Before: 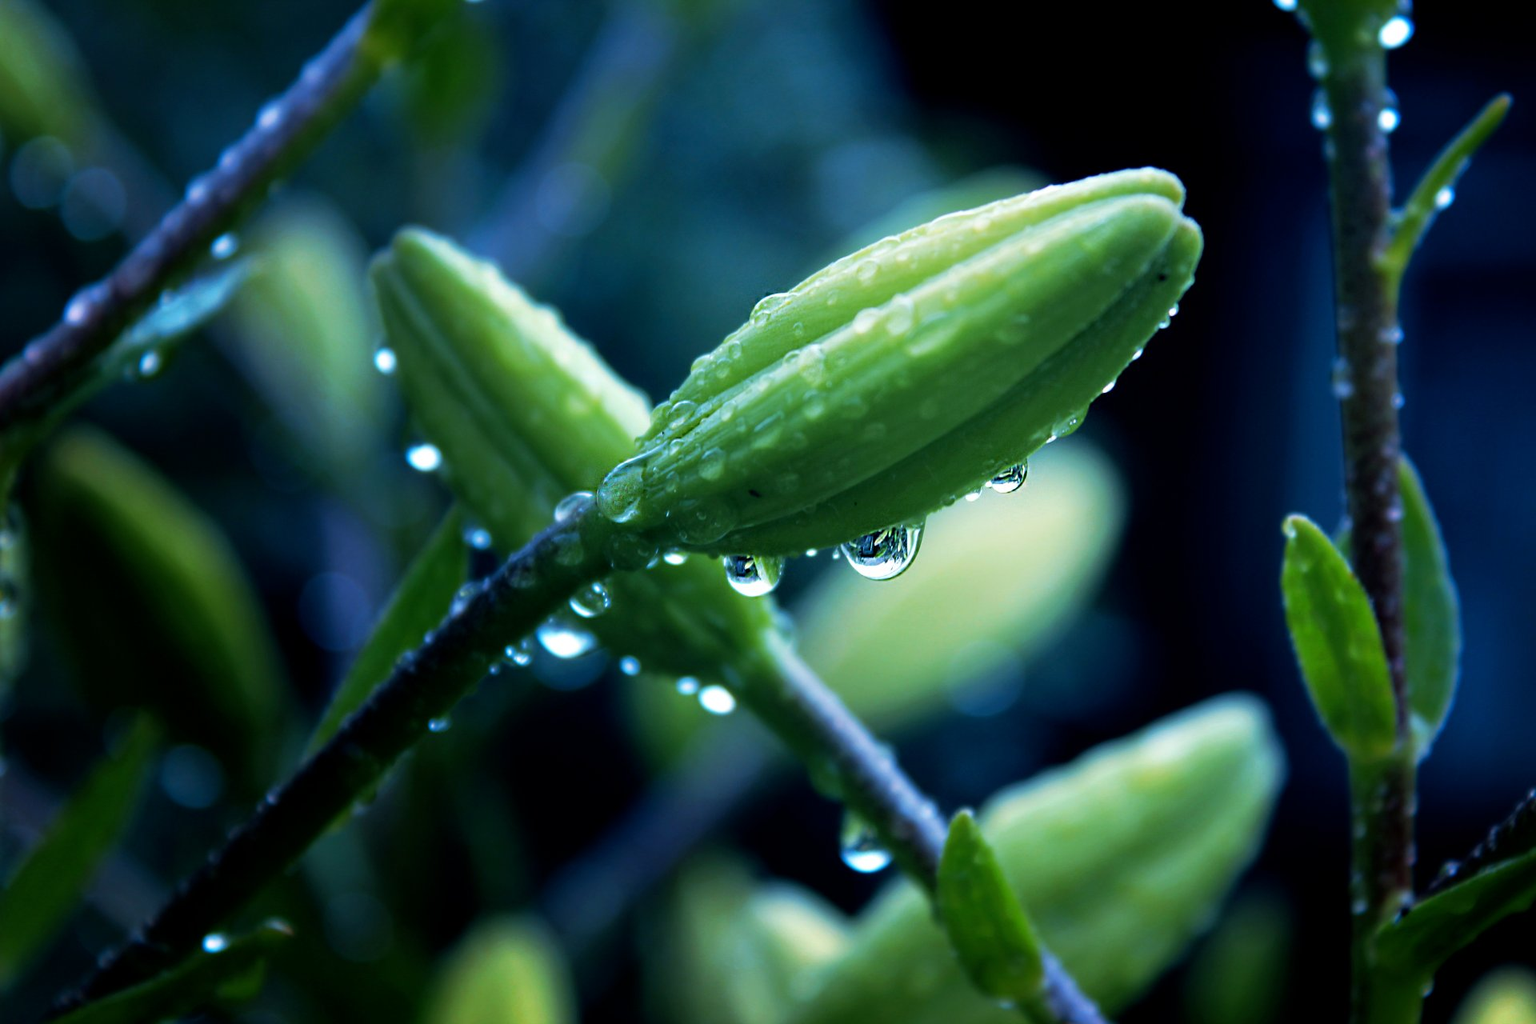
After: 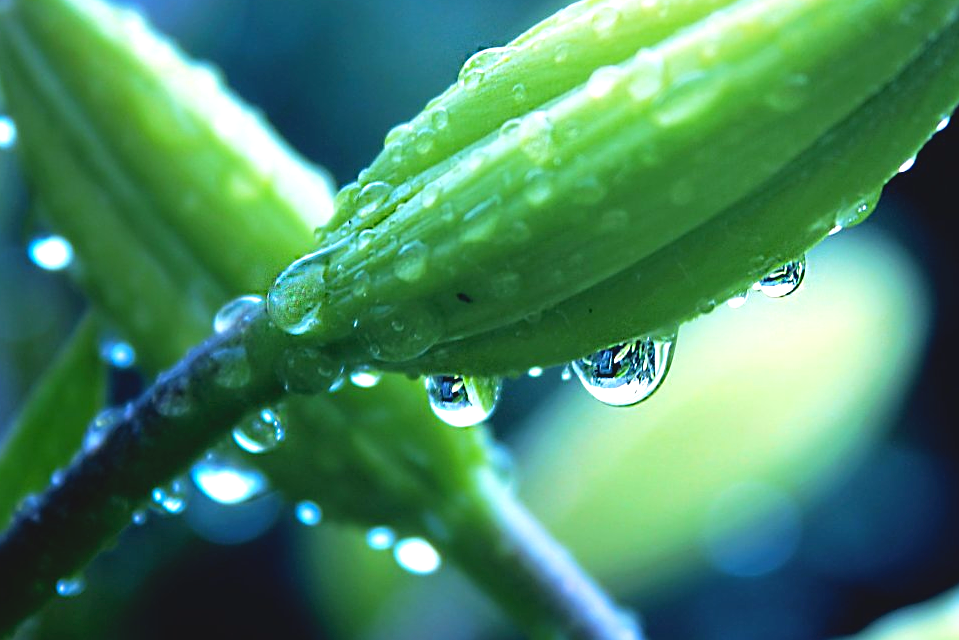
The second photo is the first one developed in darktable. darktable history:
sharpen: on, module defaults
crop: left 25%, top 25%, right 25%, bottom 25%
exposure: exposure 0.722 EV, compensate highlight preservation false
contrast brightness saturation: contrast -0.1, brightness 0.05, saturation 0.08
